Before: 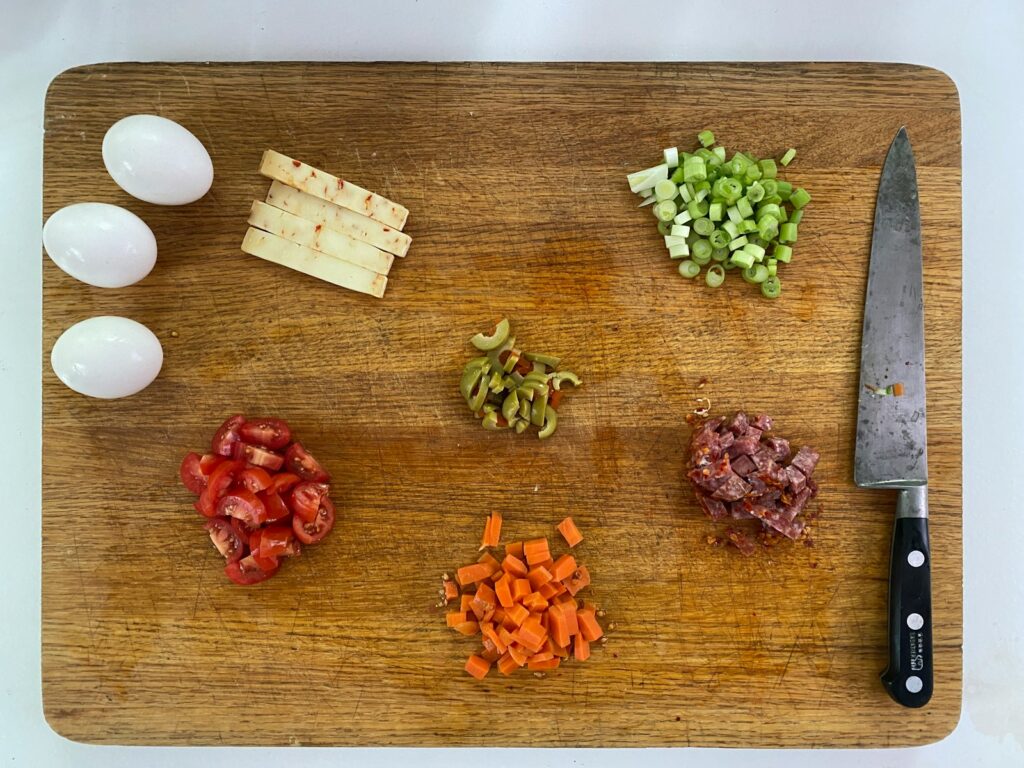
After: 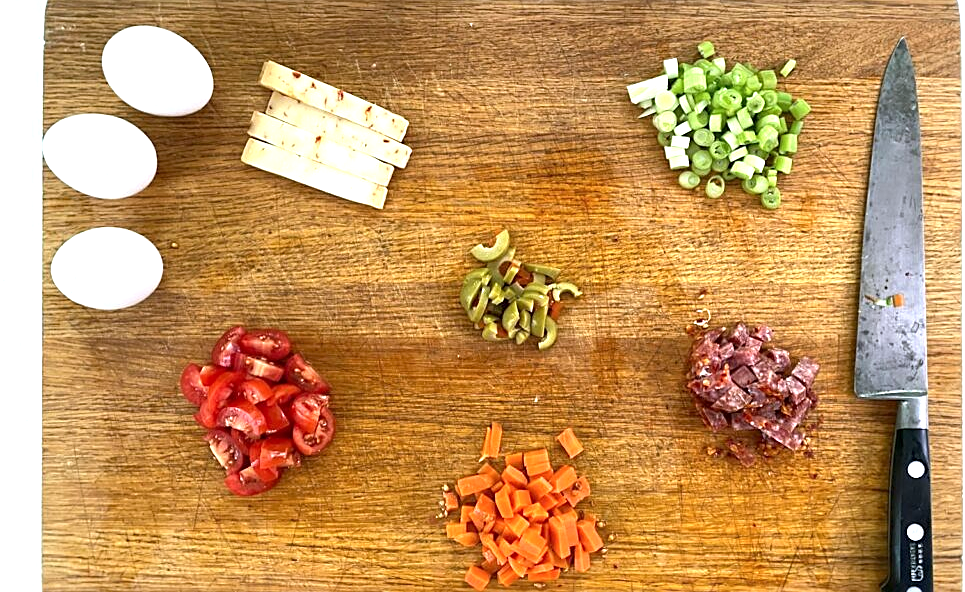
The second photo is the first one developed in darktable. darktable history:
exposure: black level correction 0.001, exposure 0.955 EV, compensate exposure bias true, compensate highlight preservation false
crop and rotate: angle 0.03°, top 11.643%, right 5.651%, bottom 11.189%
color correction: highlights a* -0.137, highlights b* -5.91, shadows a* -0.137, shadows b* -0.137
sharpen: on, module defaults
